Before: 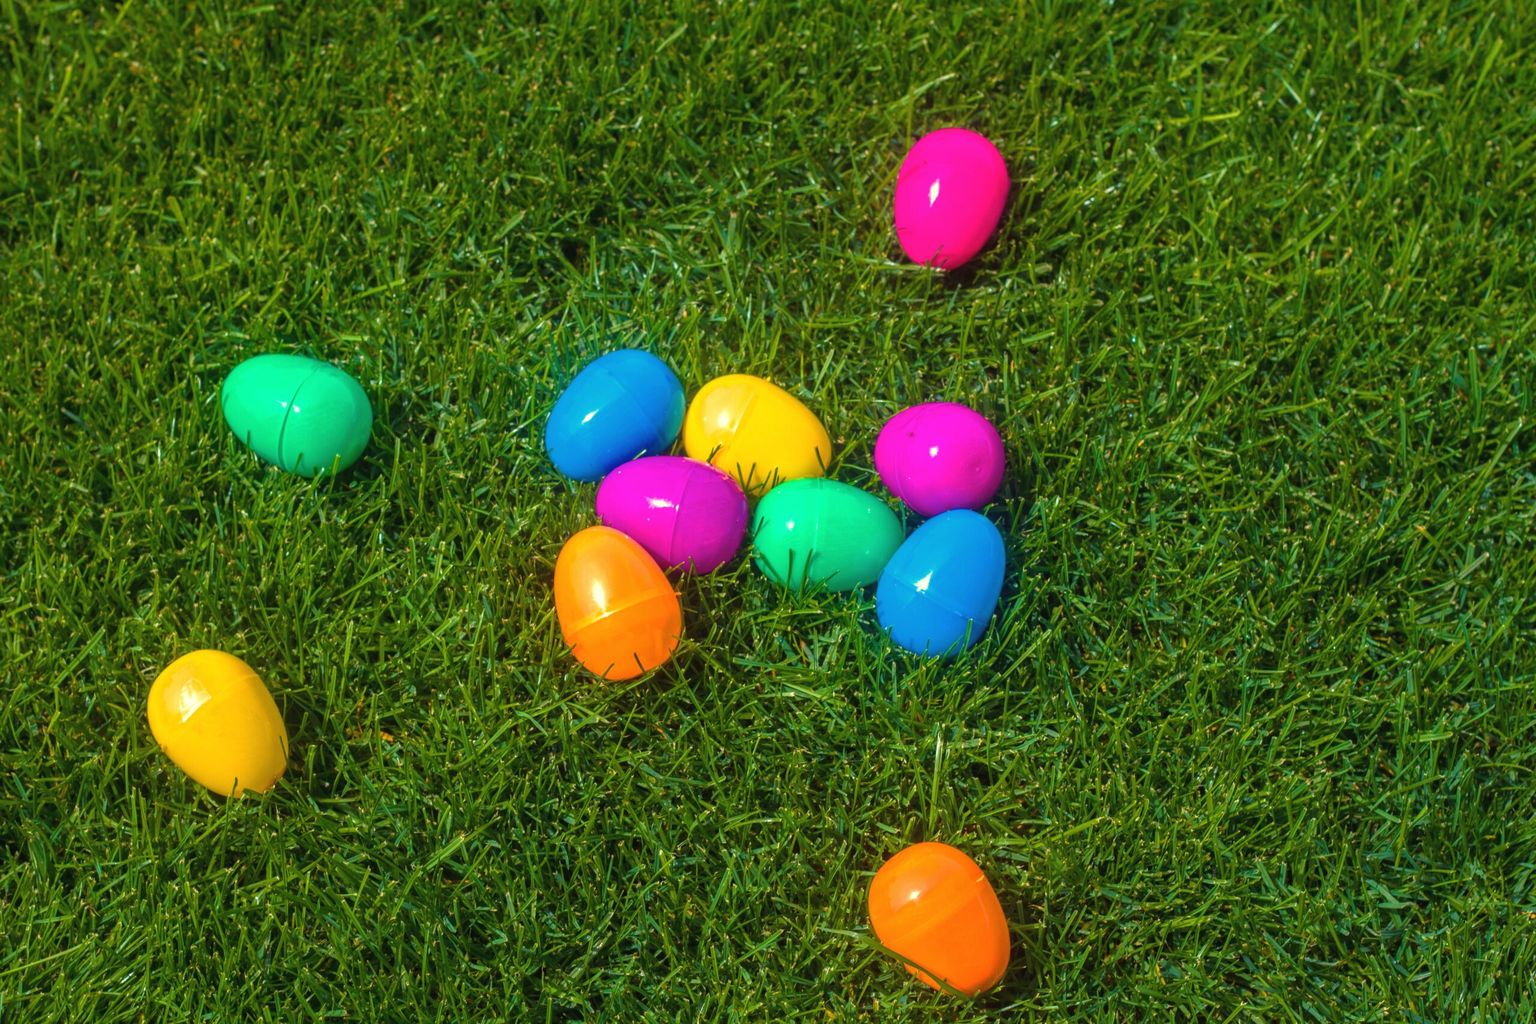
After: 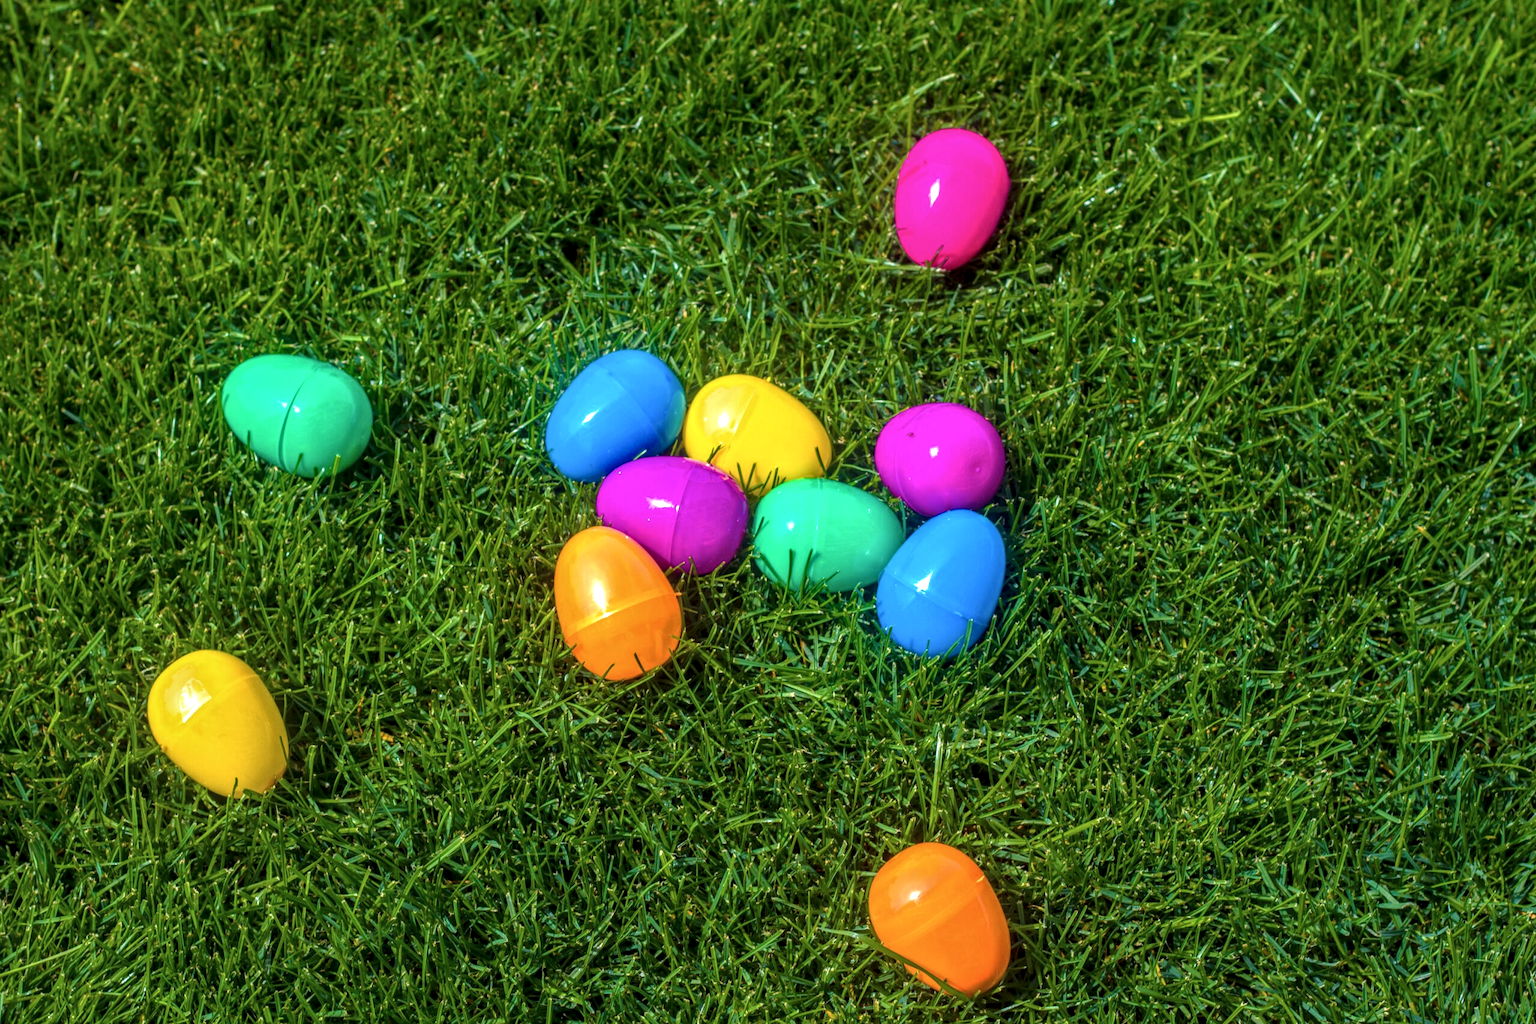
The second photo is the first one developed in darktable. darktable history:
tone equalizer: on, module defaults
white balance: red 0.931, blue 1.11
local contrast: highlights 25%, detail 150%
